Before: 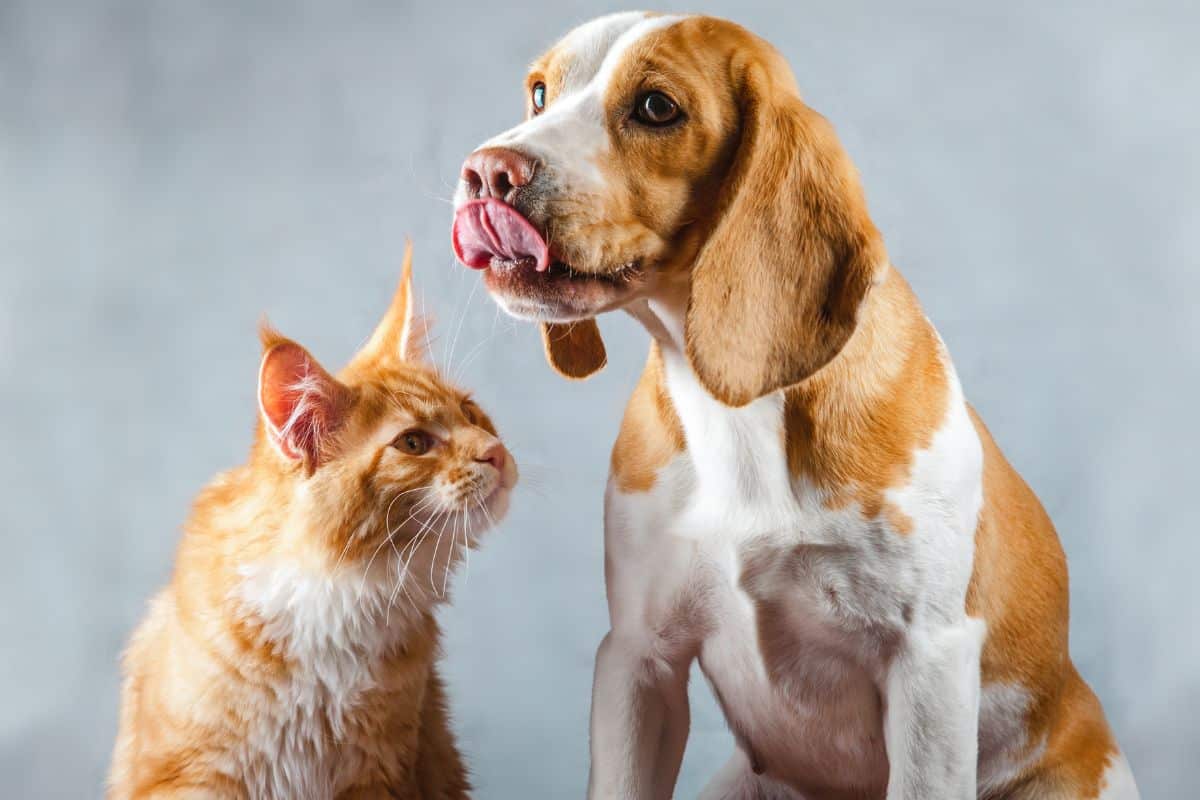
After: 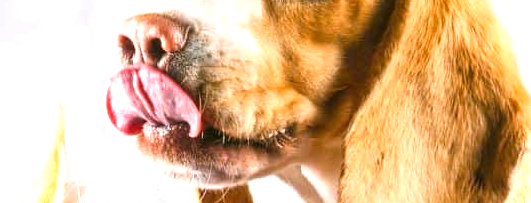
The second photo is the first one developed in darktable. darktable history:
exposure: exposure 1 EV, compensate highlight preservation false
crop: left 28.934%, top 16.796%, right 26.763%, bottom 57.74%
color correction: highlights a* 4.63, highlights b* 4.94, shadows a* -7.11, shadows b* 4.88
